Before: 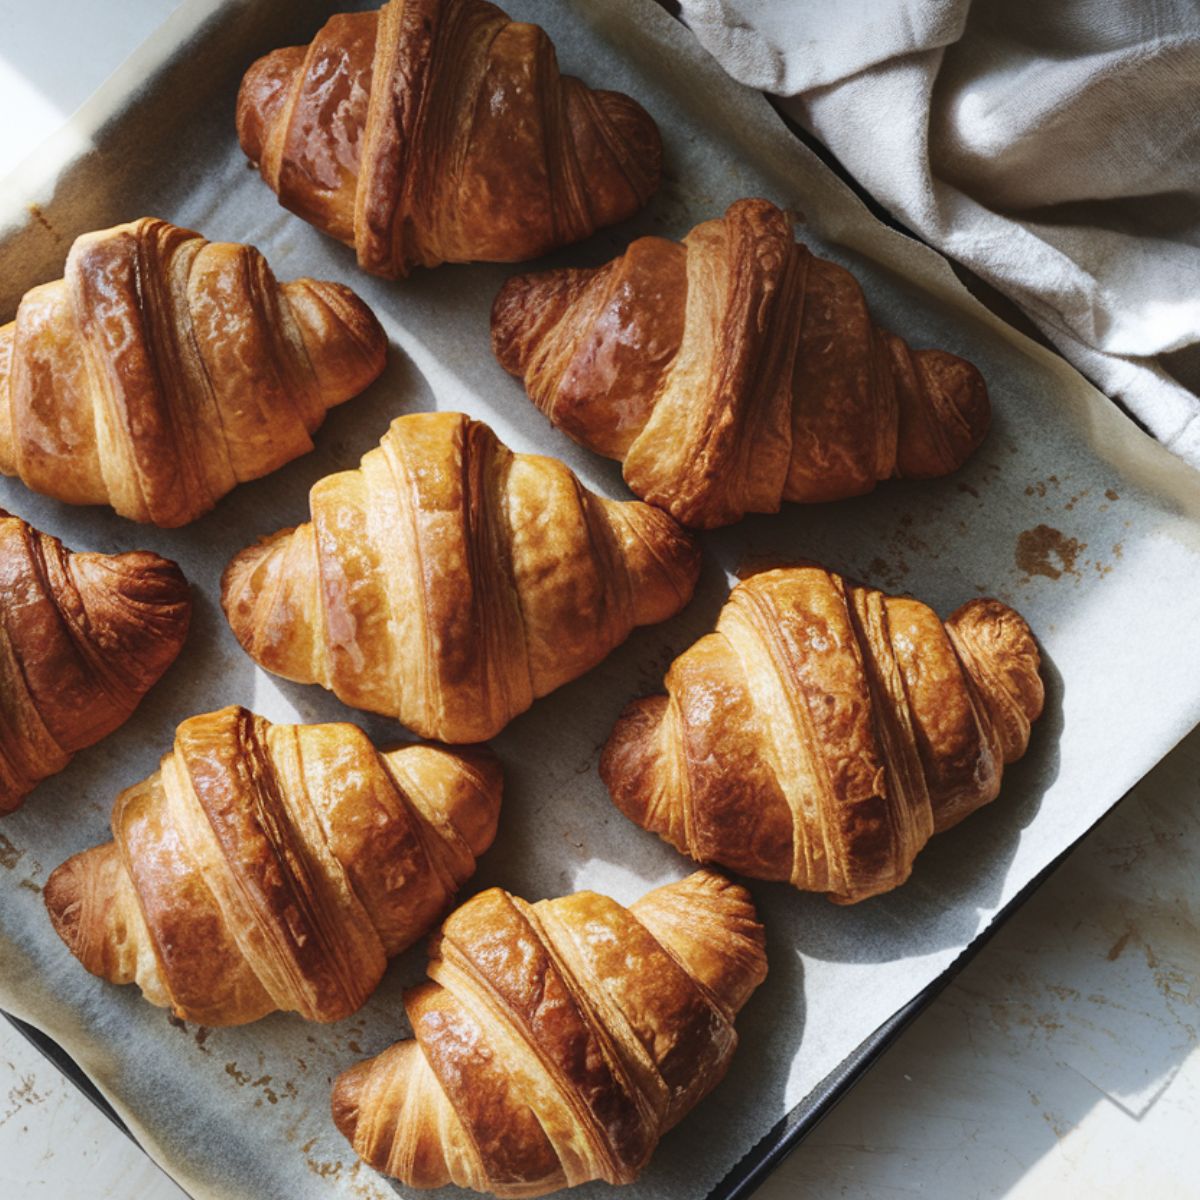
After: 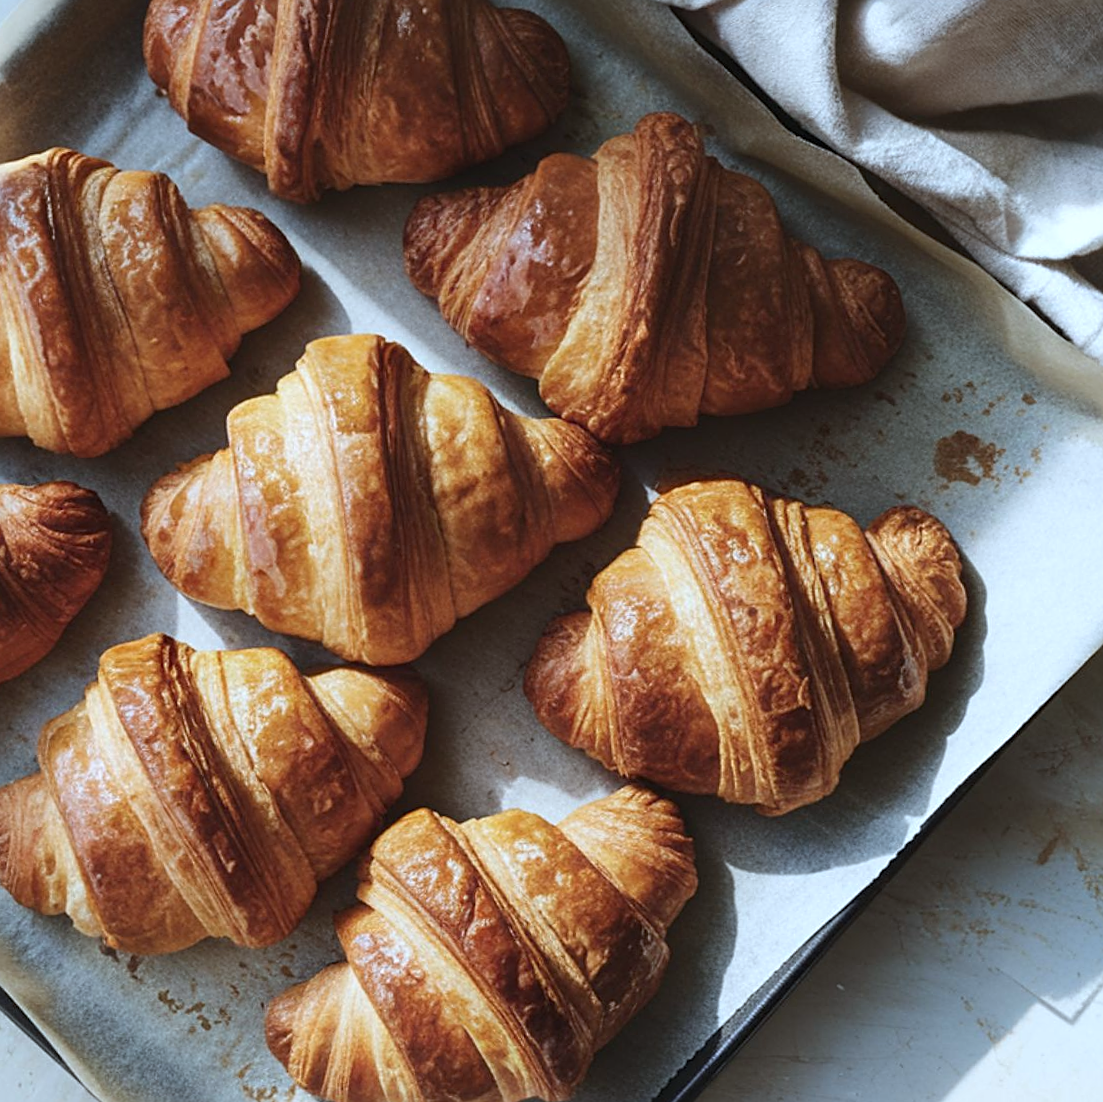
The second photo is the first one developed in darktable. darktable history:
color correction: highlights a* -4.13, highlights b* -10.66
sharpen: on, module defaults
crop and rotate: angle 1.54°, left 5.599%, top 5.707%
